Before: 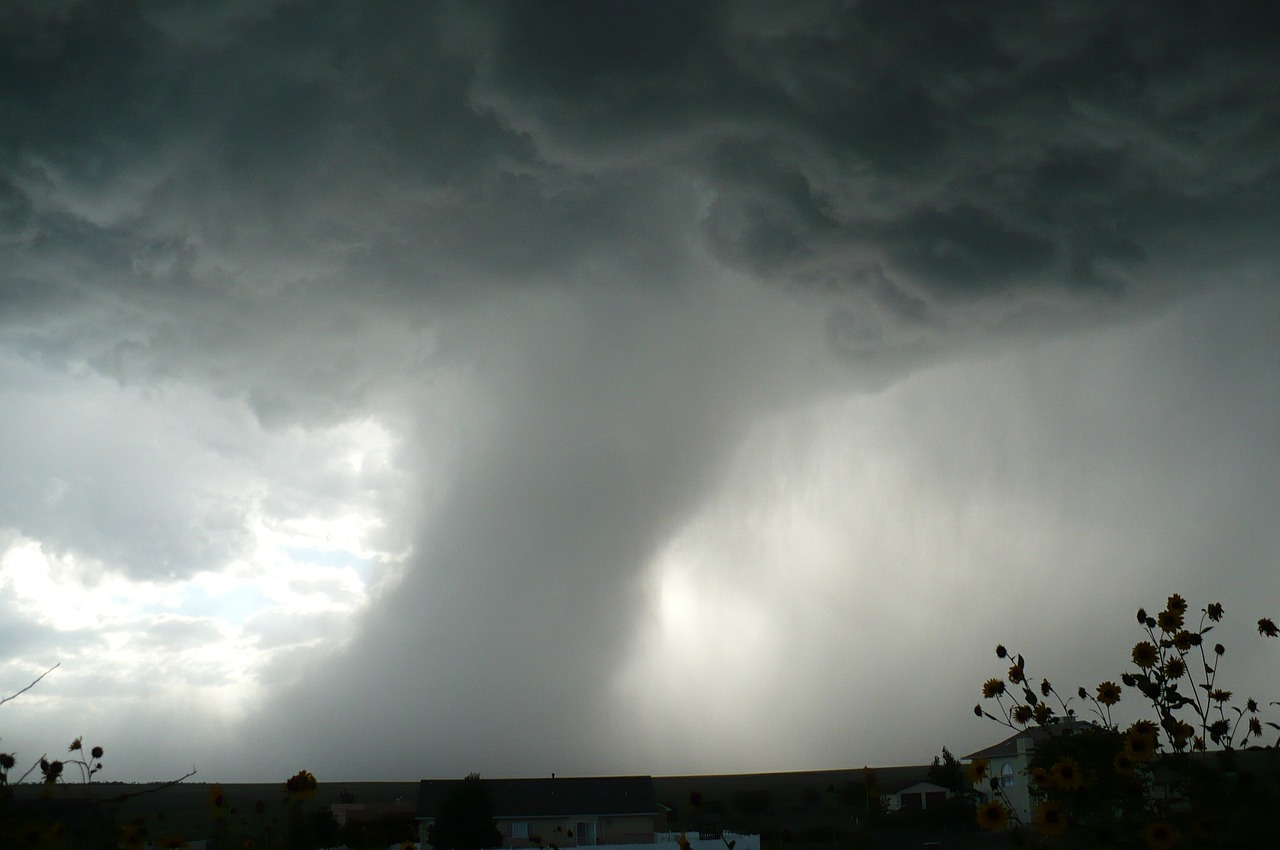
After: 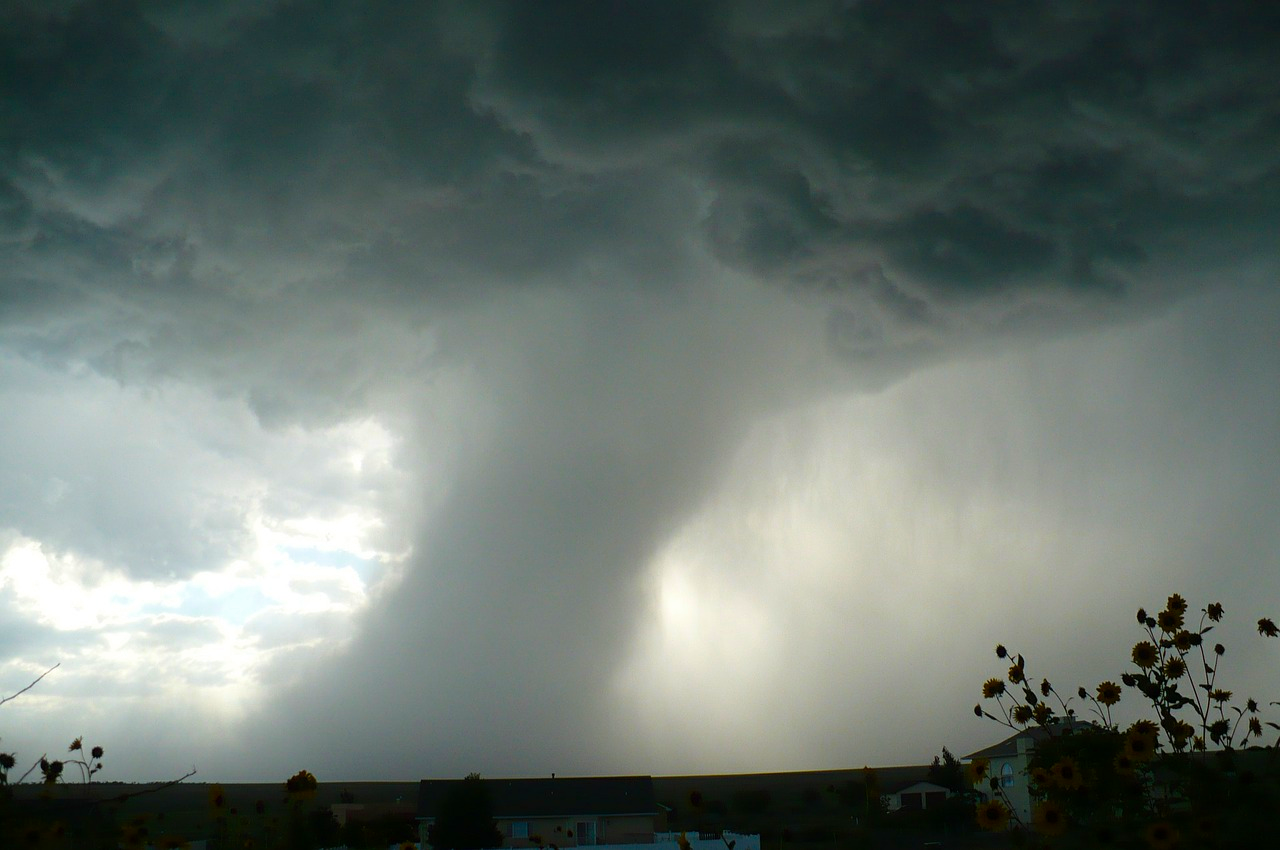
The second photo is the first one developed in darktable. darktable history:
color contrast: green-magenta contrast 0.84, blue-yellow contrast 0.86 | blend: blend mode normal, opacity 100%; mask: uniform (no mask)
vibrance: vibrance 100%
velvia: strength 51%, mid-tones bias 0.51
